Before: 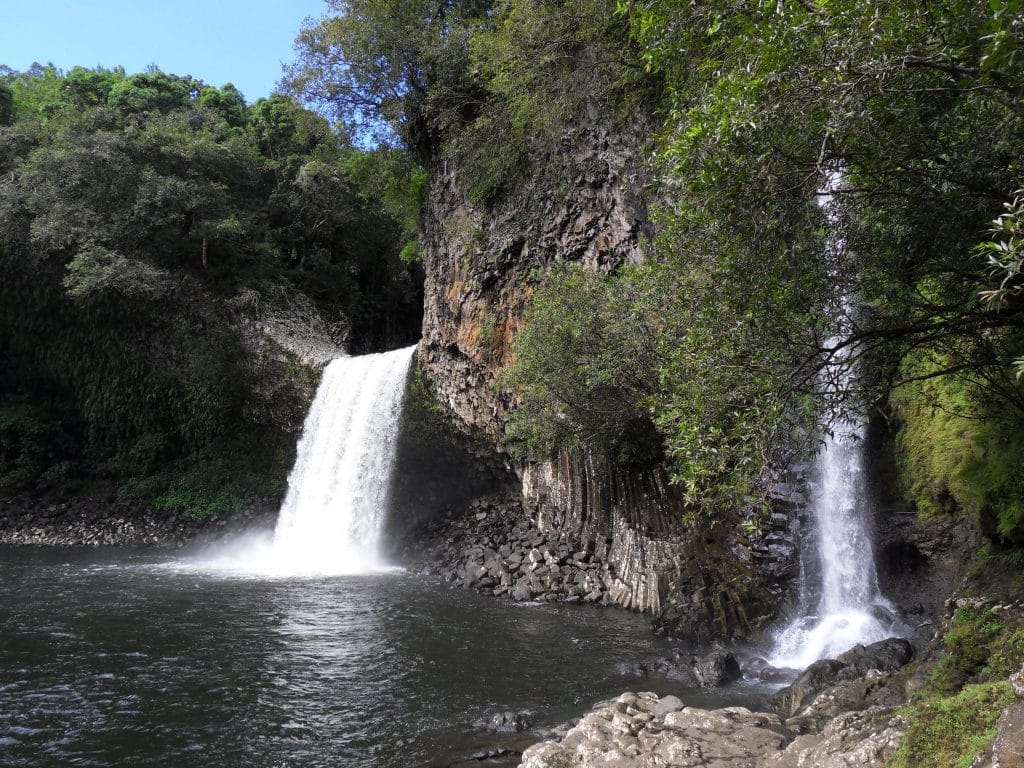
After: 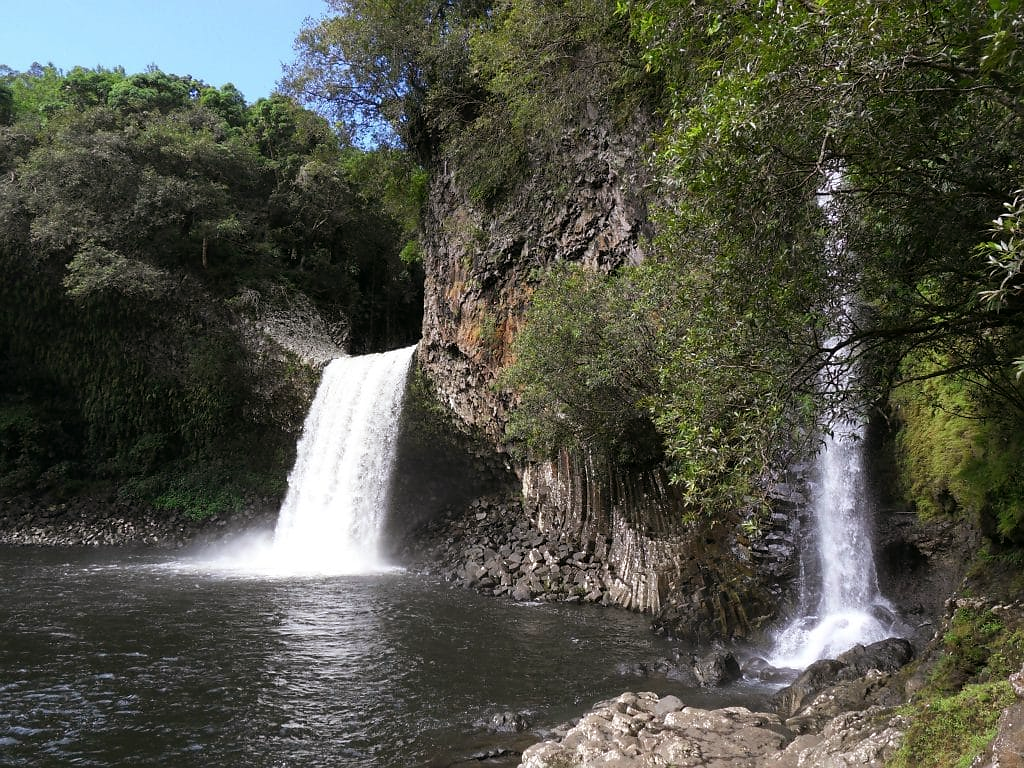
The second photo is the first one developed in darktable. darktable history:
sharpen: radius 1, threshold 1
color balance: mode lift, gamma, gain (sRGB), lift [1, 0.99, 1.01, 0.992], gamma [1, 1.037, 0.974, 0.963]
